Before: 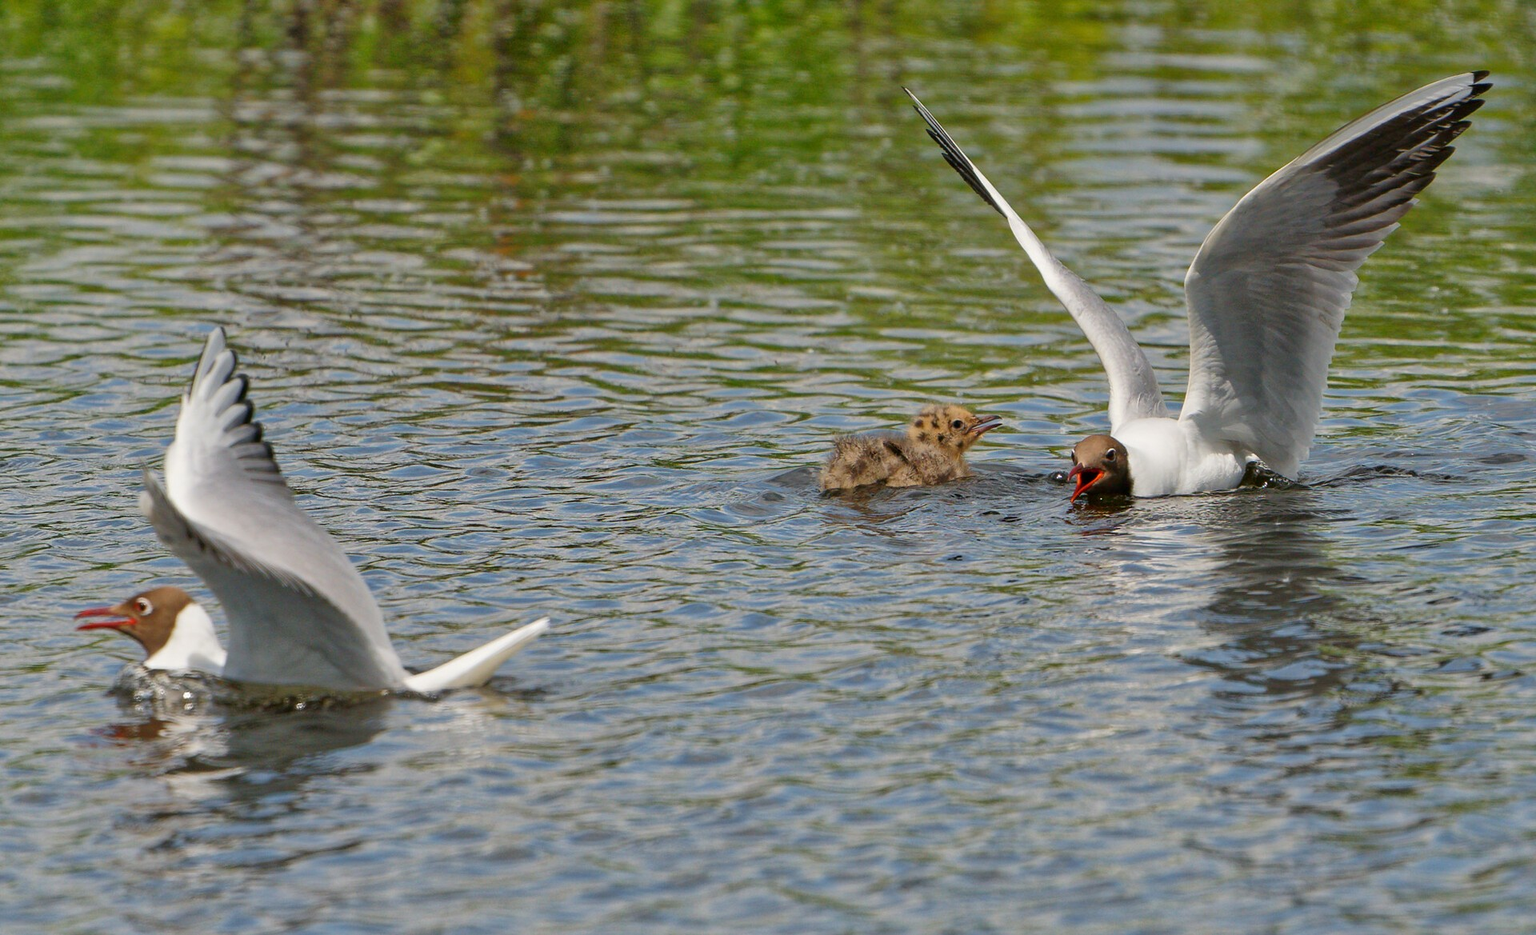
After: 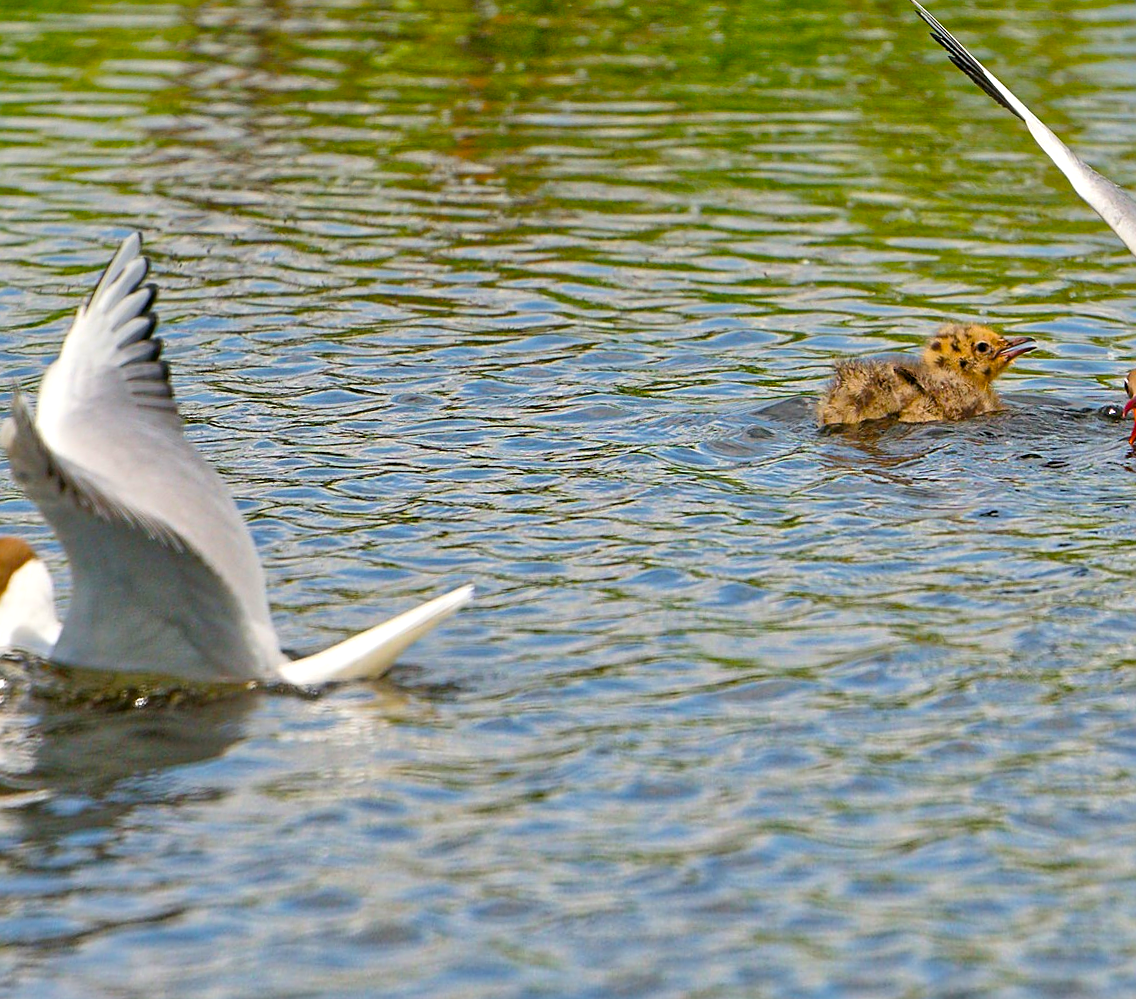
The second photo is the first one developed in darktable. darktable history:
contrast brightness saturation: contrast 0.07
base curve: curves: ch0 [(0, 0) (0.297, 0.298) (1, 1)], preserve colors none
rotate and perspective: rotation 0.72°, lens shift (vertical) -0.352, lens shift (horizontal) -0.051, crop left 0.152, crop right 0.859, crop top 0.019, crop bottom 0.964
sharpen: on, module defaults
crop: top 5.803%, right 27.864%, bottom 5.804%
exposure: exposure 0.375 EV, compensate highlight preservation false
color balance rgb: perceptual saturation grading › global saturation 40%, global vibrance 15%
